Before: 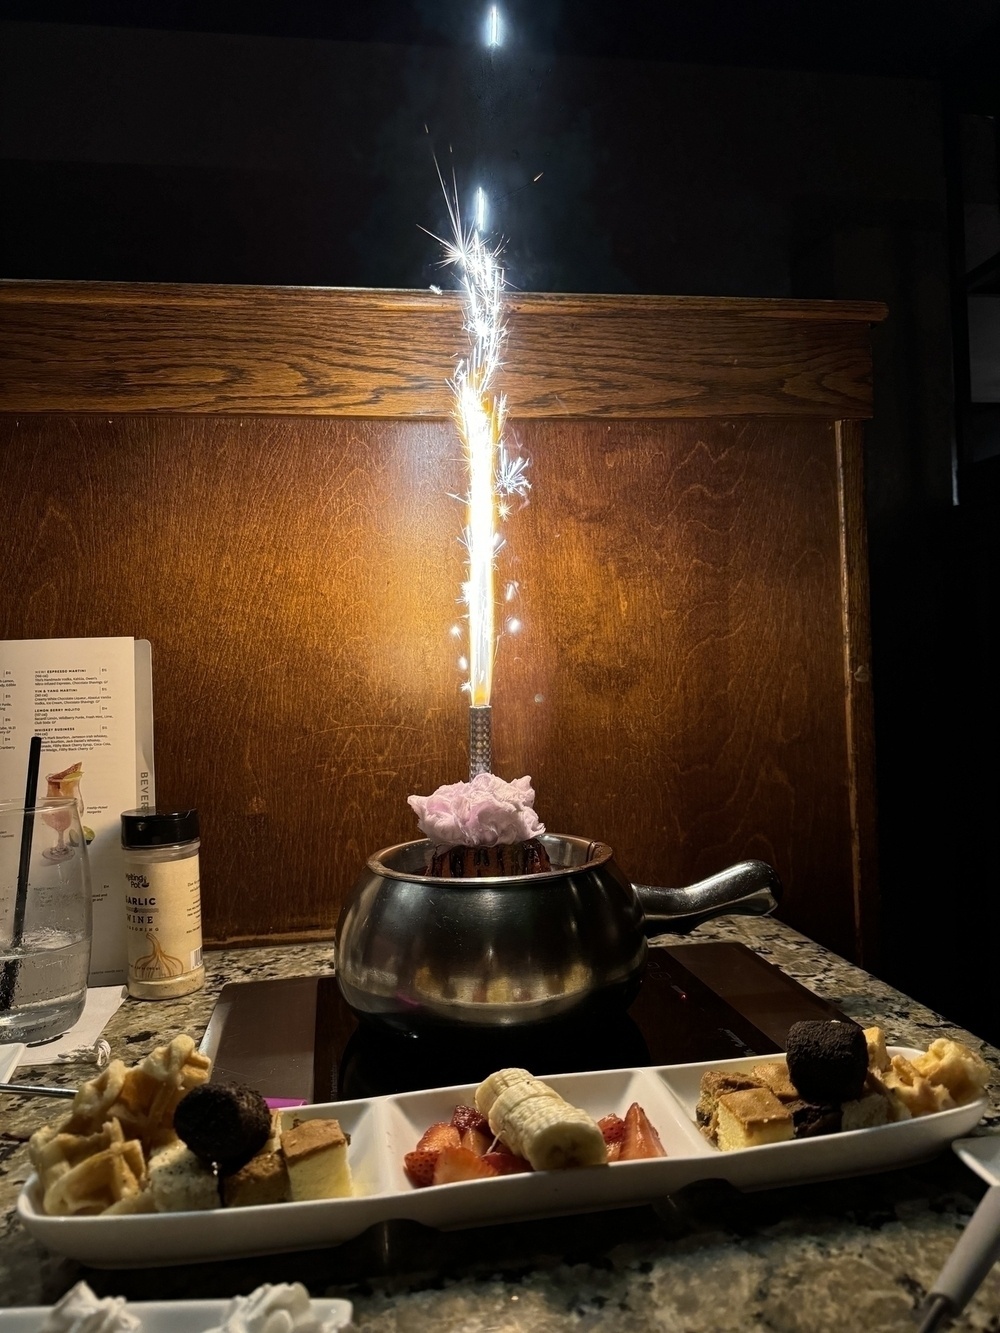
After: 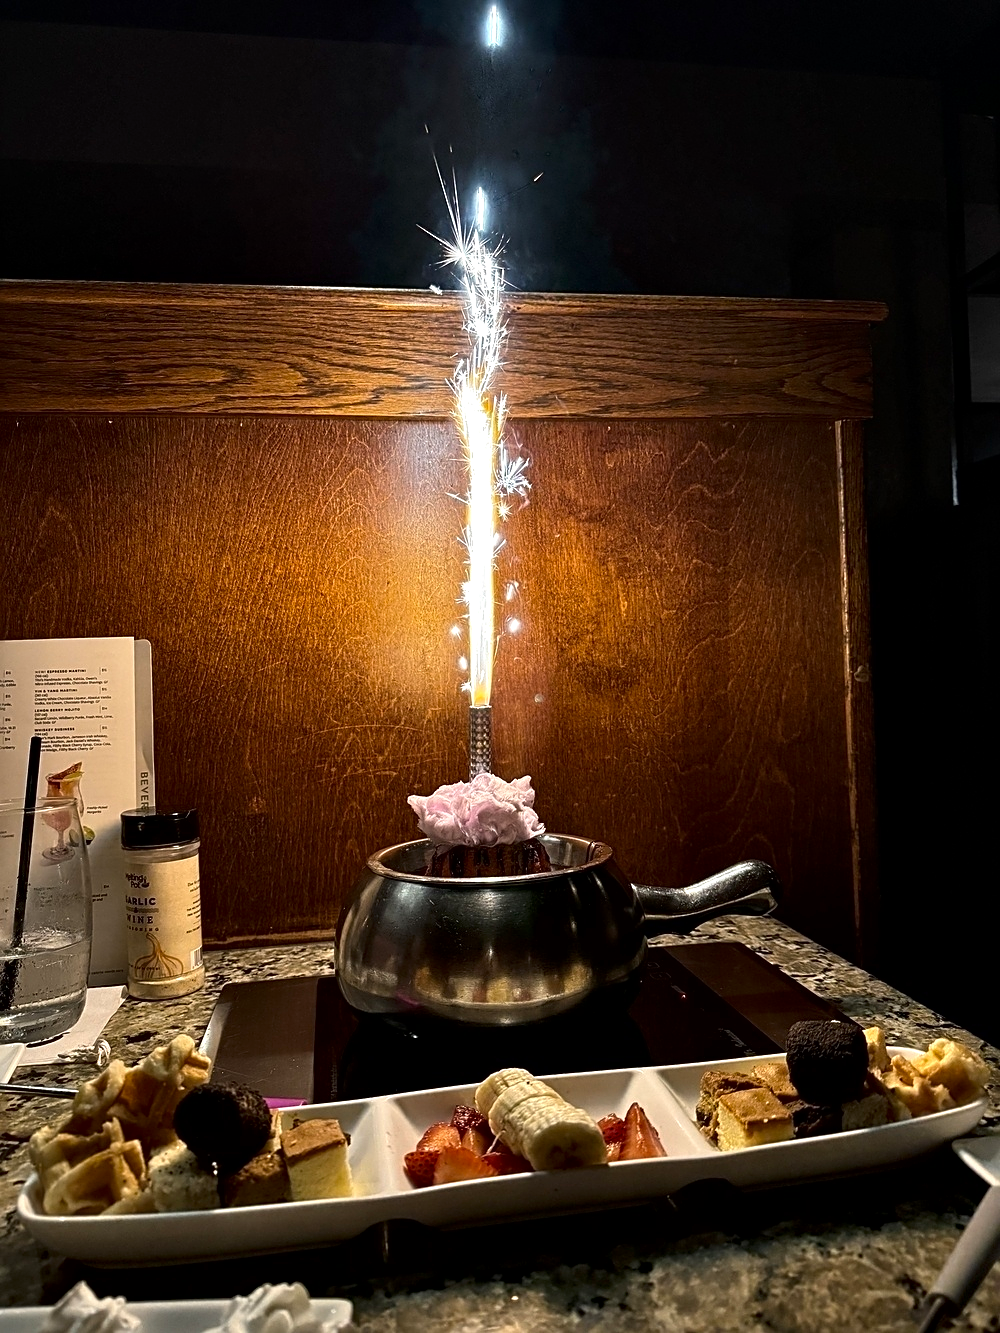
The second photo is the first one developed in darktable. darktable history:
contrast brightness saturation: contrast 0.03, brightness -0.04
sharpen: on, module defaults
contrast equalizer: y [[0.546, 0.552, 0.554, 0.554, 0.552, 0.546], [0.5 ×6], [0.5 ×6], [0 ×6], [0 ×6]]
